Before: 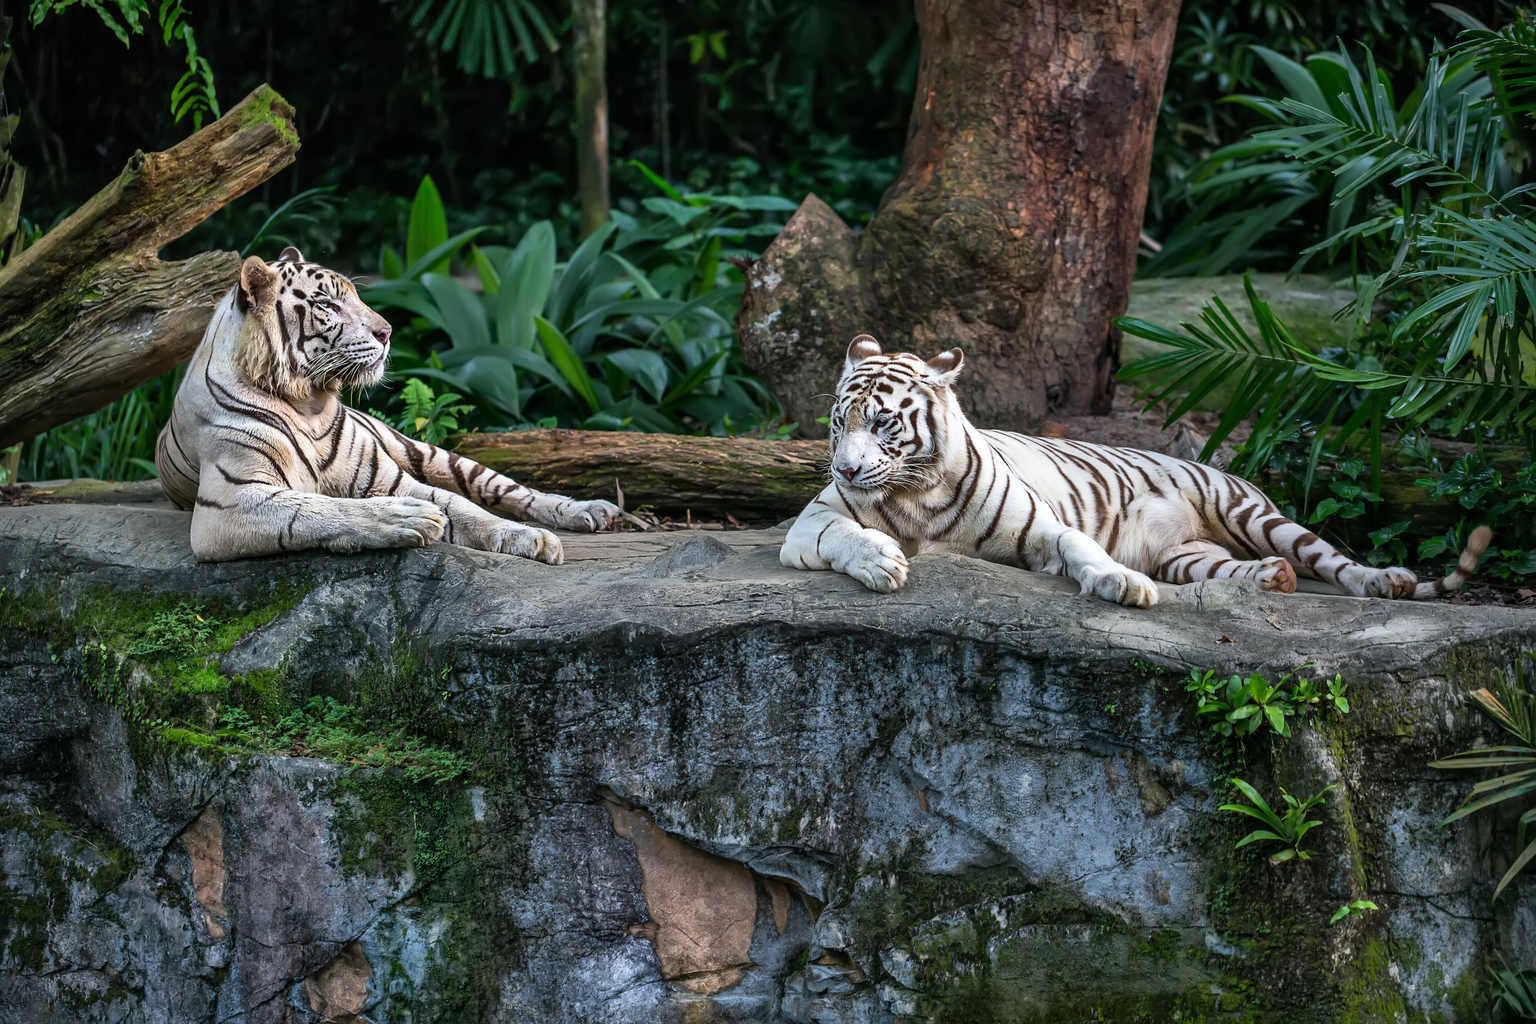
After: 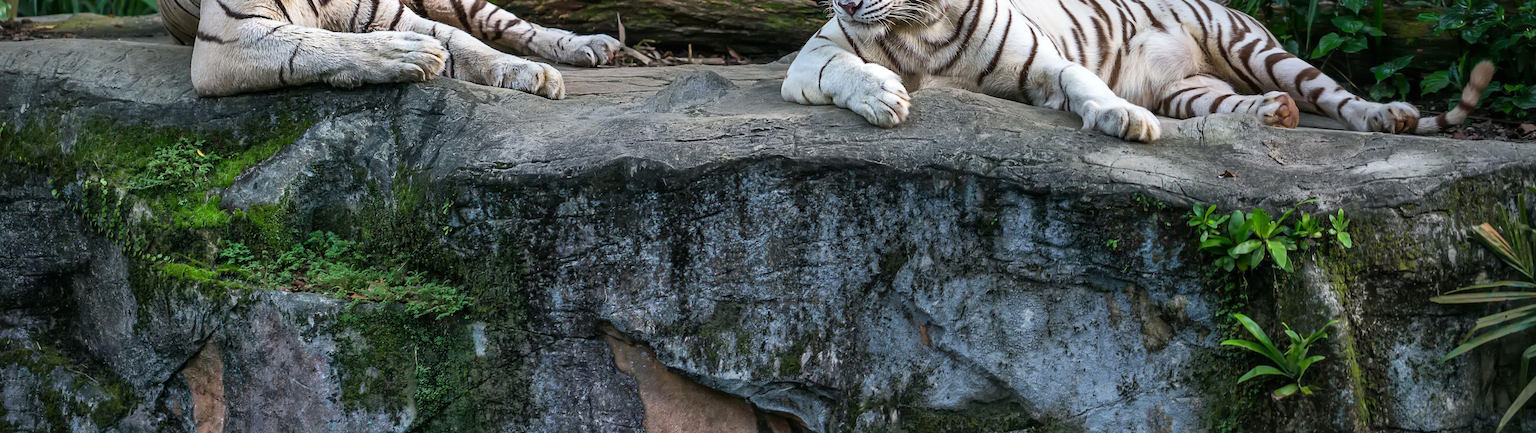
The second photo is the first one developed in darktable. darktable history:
crop: top 45.511%, bottom 12.132%
